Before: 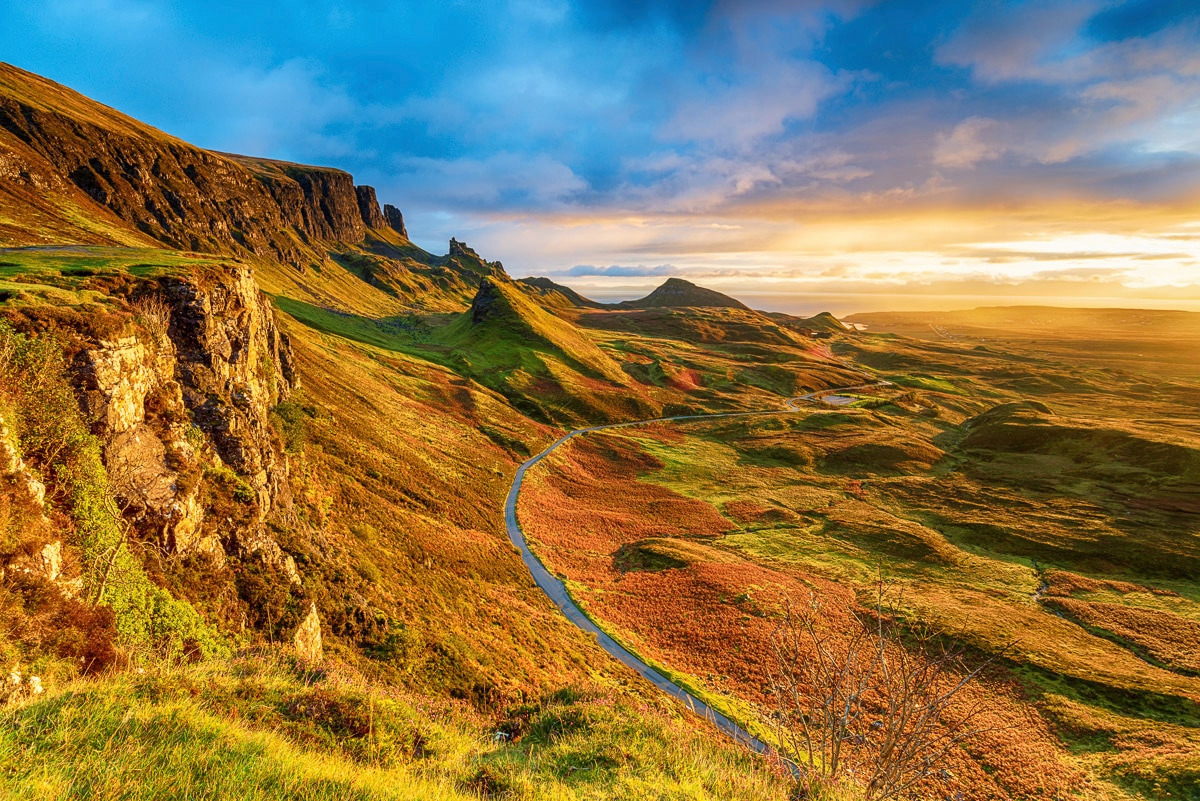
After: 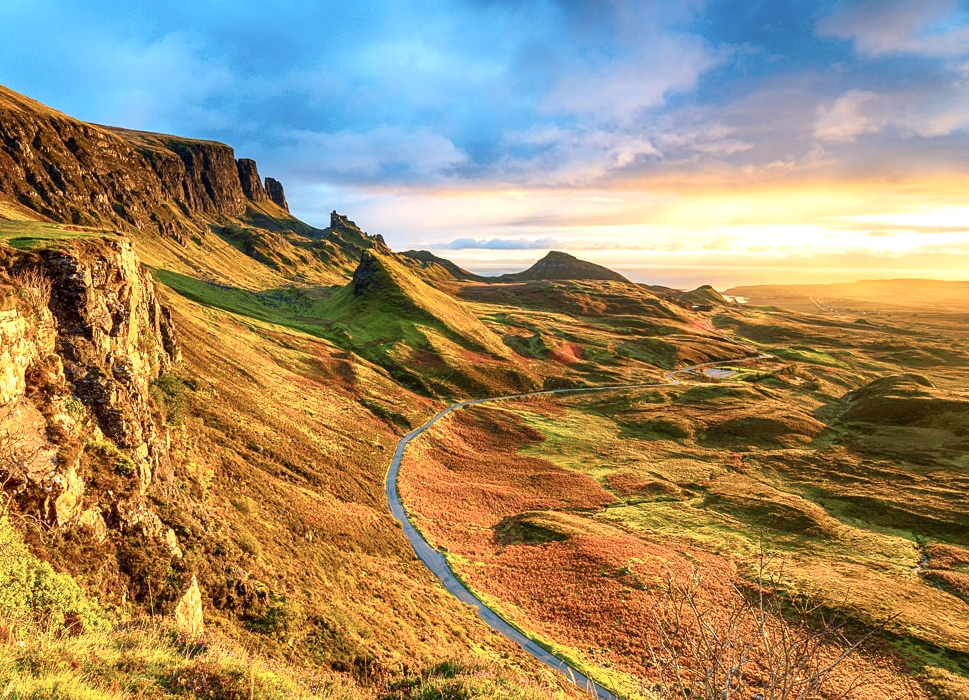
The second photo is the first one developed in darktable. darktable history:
contrast brightness saturation: contrast 0.106, saturation -0.167
exposure: black level correction 0.001, exposure 0.499 EV, compensate highlight preservation false
crop: left 9.984%, top 3.473%, right 9.248%, bottom 9.11%
